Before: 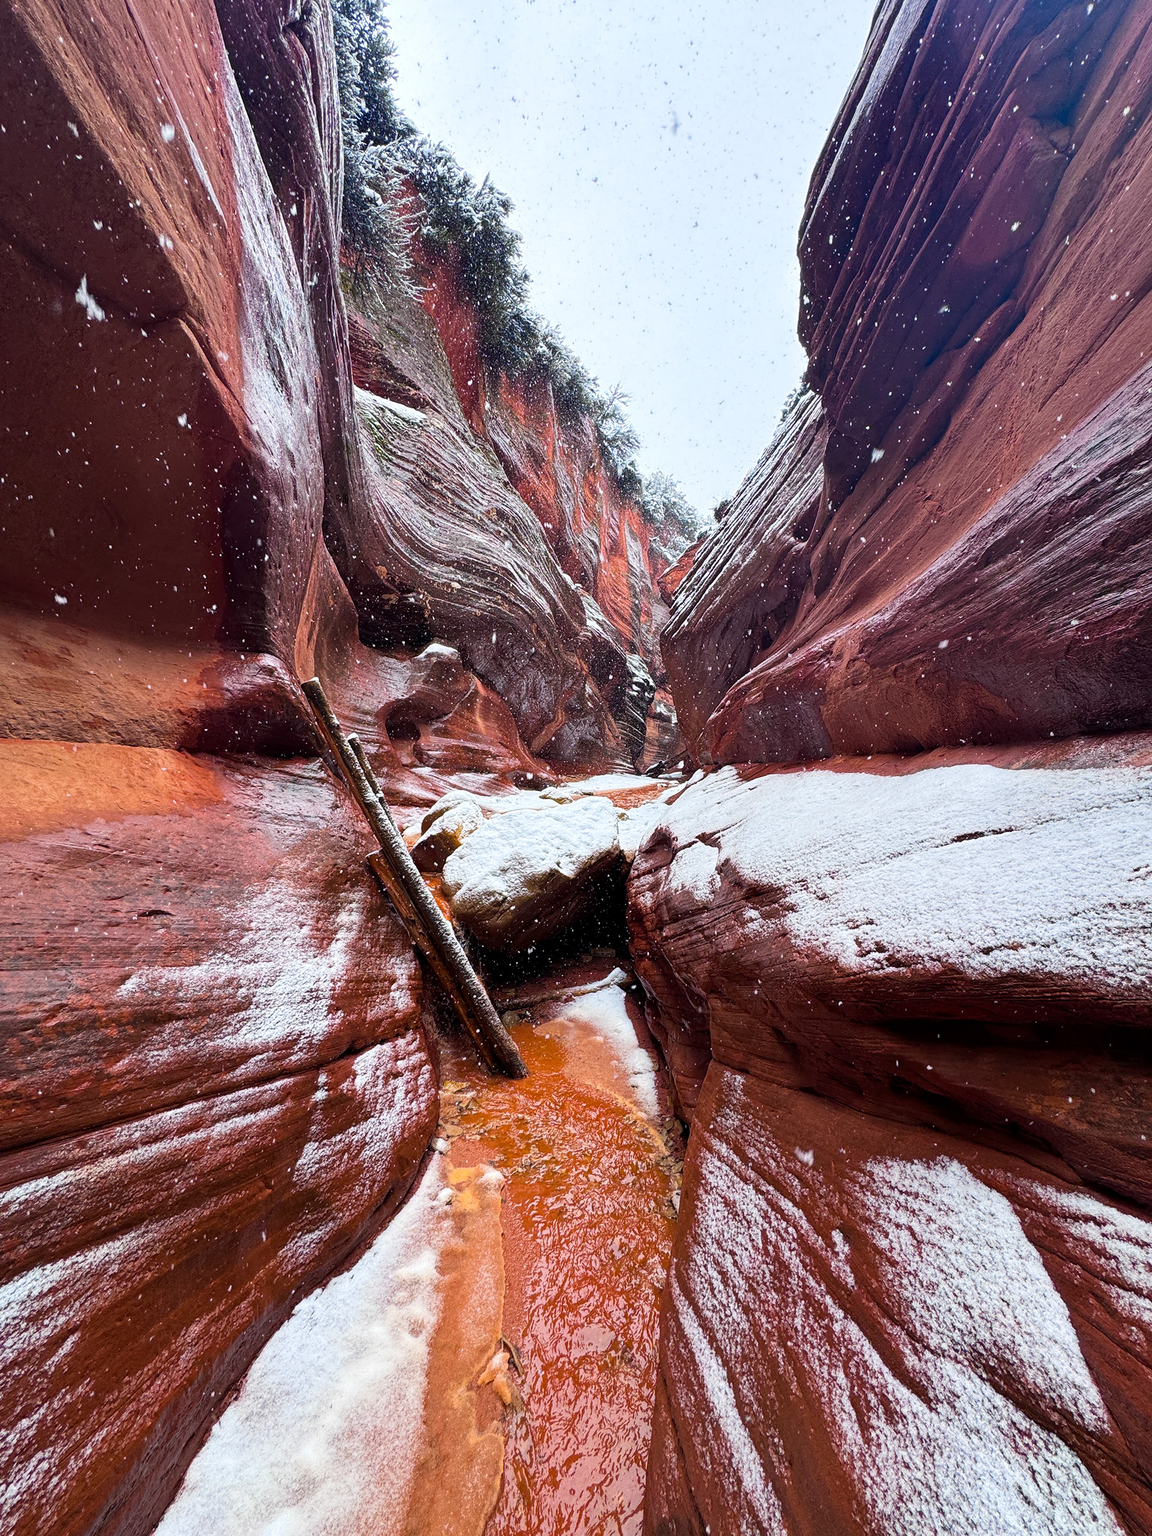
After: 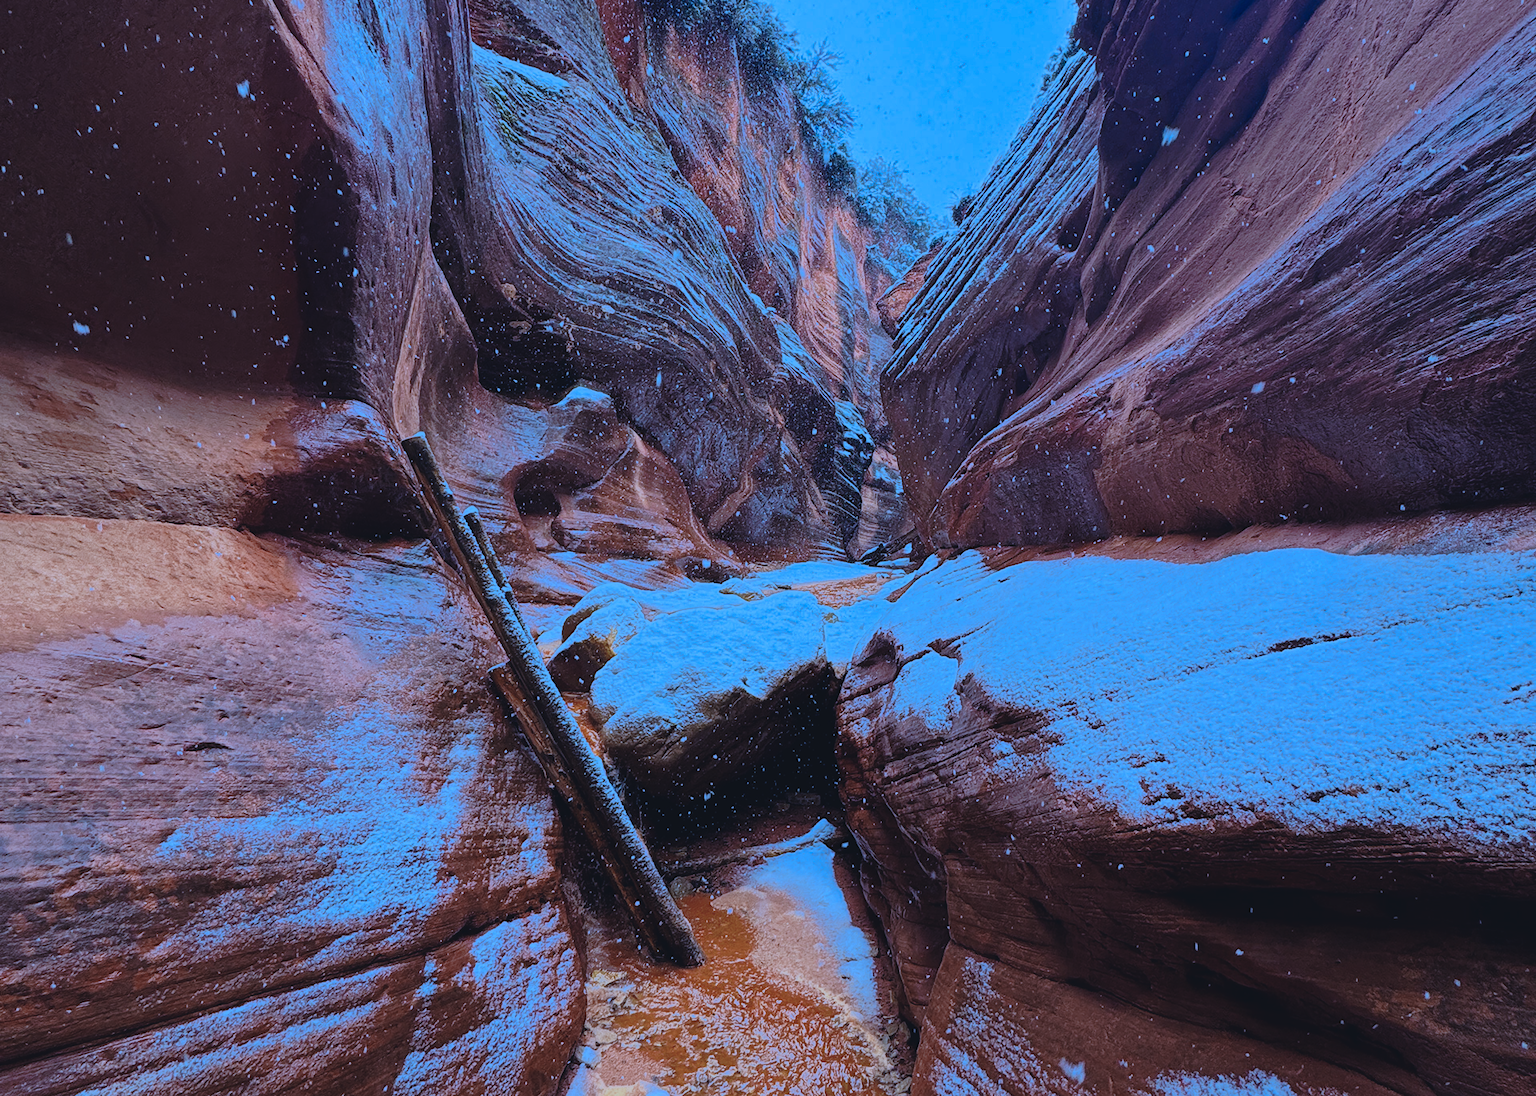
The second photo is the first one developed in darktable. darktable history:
color zones: curves: ch0 [(0, 0.5) (0.125, 0.4) (0.25, 0.5) (0.375, 0.4) (0.5, 0.4) (0.625, 0.35) (0.75, 0.35) (0.875, 0.5)]; ch1 [(0, 0.35) (0.125, 0.45) (0.25, 0.35) (0.375, 0.35) (0.5, 0.35) (0.625, 0.35) (0.75, 0.45) (0.875, 0.35)]; ch2 [(0, 0.6) (0.125, 0.5) (0.25, 0.5) (0.375, 0.6) (0.5, 0.6) (0.625, 0.5) (0.75, 0.5) (0.875, 0.5)]
white balance: red 0.954, blue 1.079
crop and rotate: top 23.043%, bottom 23.437%
color correction: highlights a* -10.69, highlights b* -19.19
exposure: black level correction -0.015, exposure -0.125 EV, compensate highlight preservation false
color calibration: illuminant as shot in camera, x 0.377, y 0.392, temperature 4169.3 K, saturation algorithm version 1 (2020)
tone curve: curves: ch0 [(0, 0) (0.003, 0.008) (0.011, 0.01) (0.025, 0.012) (0.044, 0.023) (0.069, 0.033) (0.1, 0.046) (0.136, 0.075) (0.177, 0.116) (0.224, 0.171) (0.277, 0.235) (0.335, 0.312) (0.399, 0.397) (0.468, 0.466) (0.543, 0.54) (0.623, 0.62) (0.709, 0.701) (0.801, 0.782) (0.898, 0.877) (1, 1)], preserve colors none
